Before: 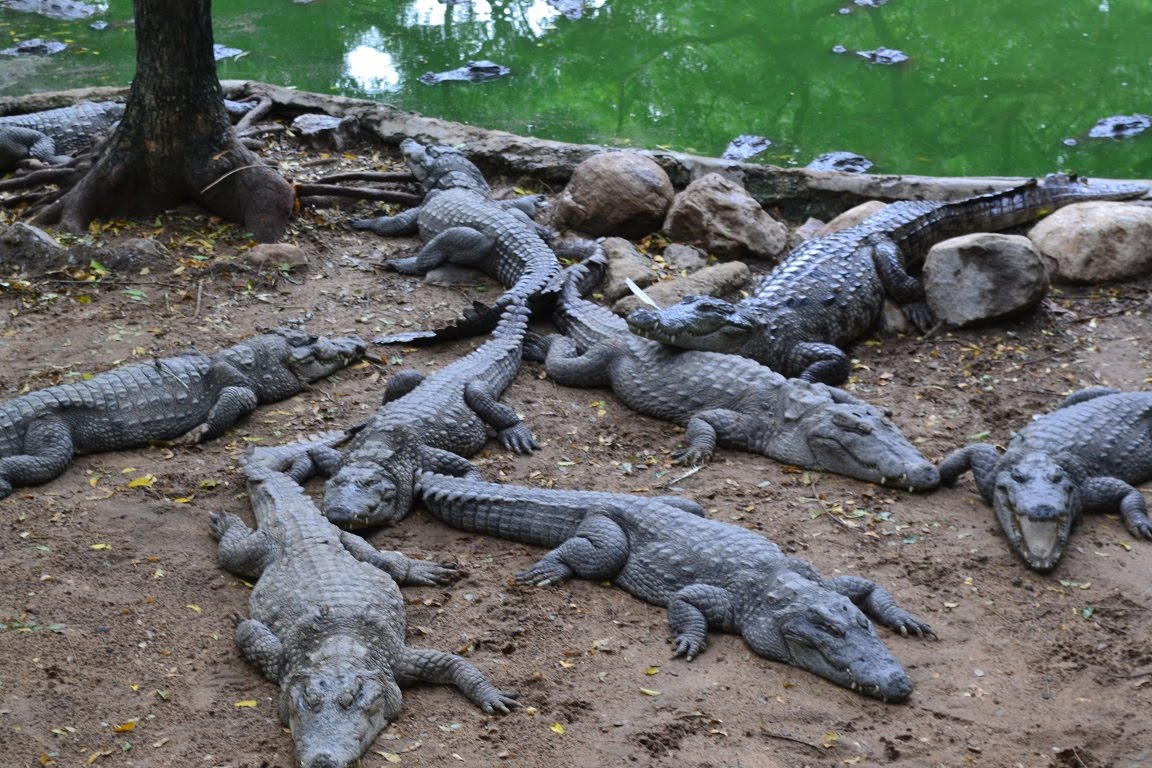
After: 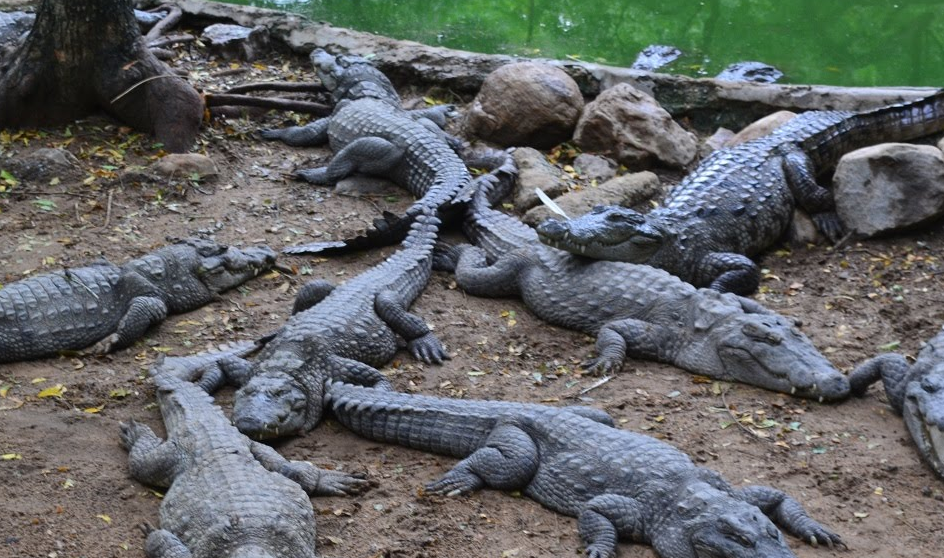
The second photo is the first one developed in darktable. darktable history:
crop: left 7.856%, top 11.836%, right 10.12%, bottom 15.387%
white balance: emerald 1
